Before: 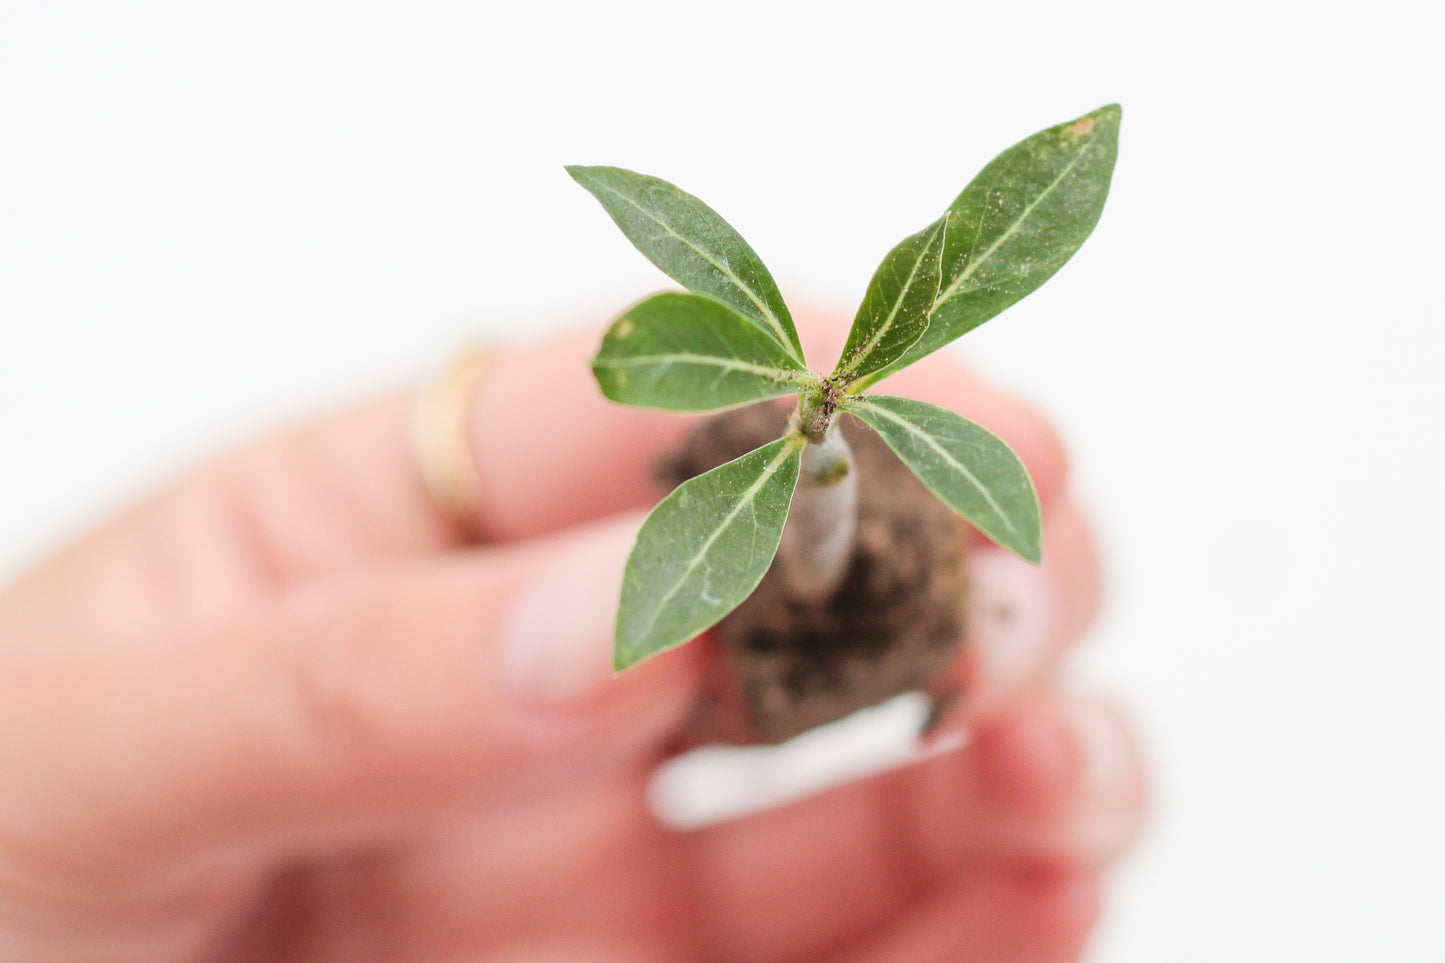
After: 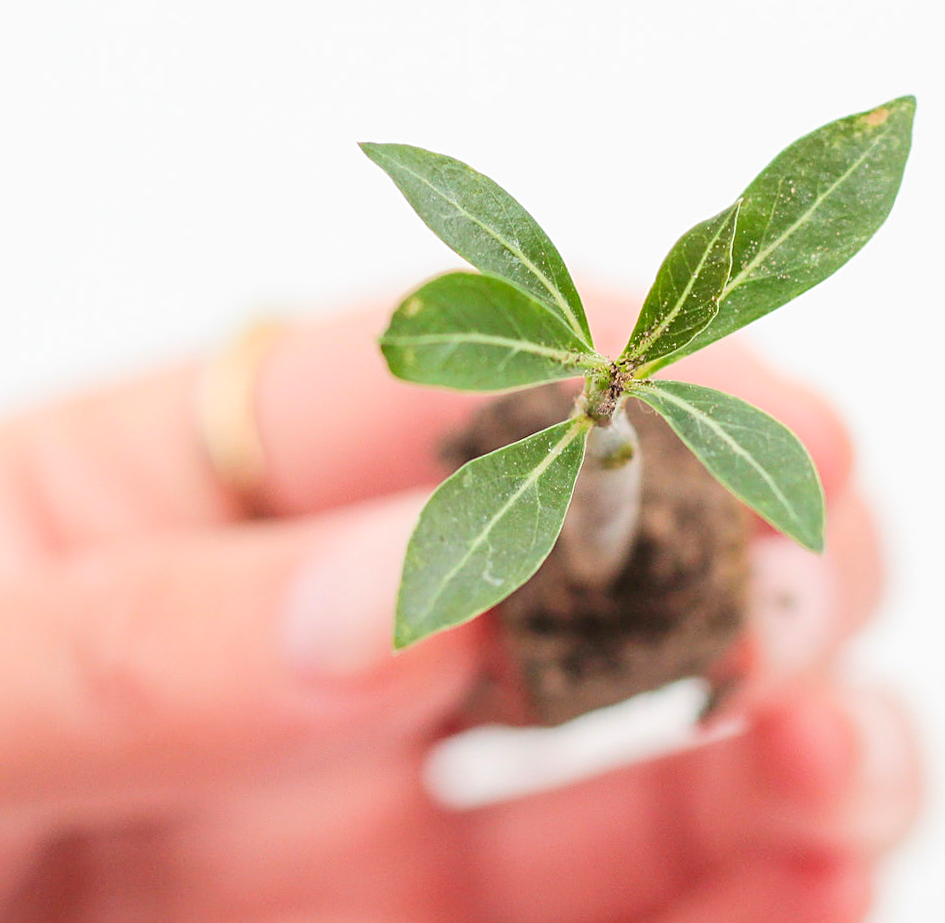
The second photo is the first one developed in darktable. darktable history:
crop and rotate: left 14.292%, right 19.041%
rotate and perspective: rotation 1.57°, crop left 0.018, crop right 0.982, crop top 0.039, crop bottom 0.961
sharpen: on, module defaults
contrast brightness saturation: contrast 0.07, brightness 0.08, saturation 0.18
